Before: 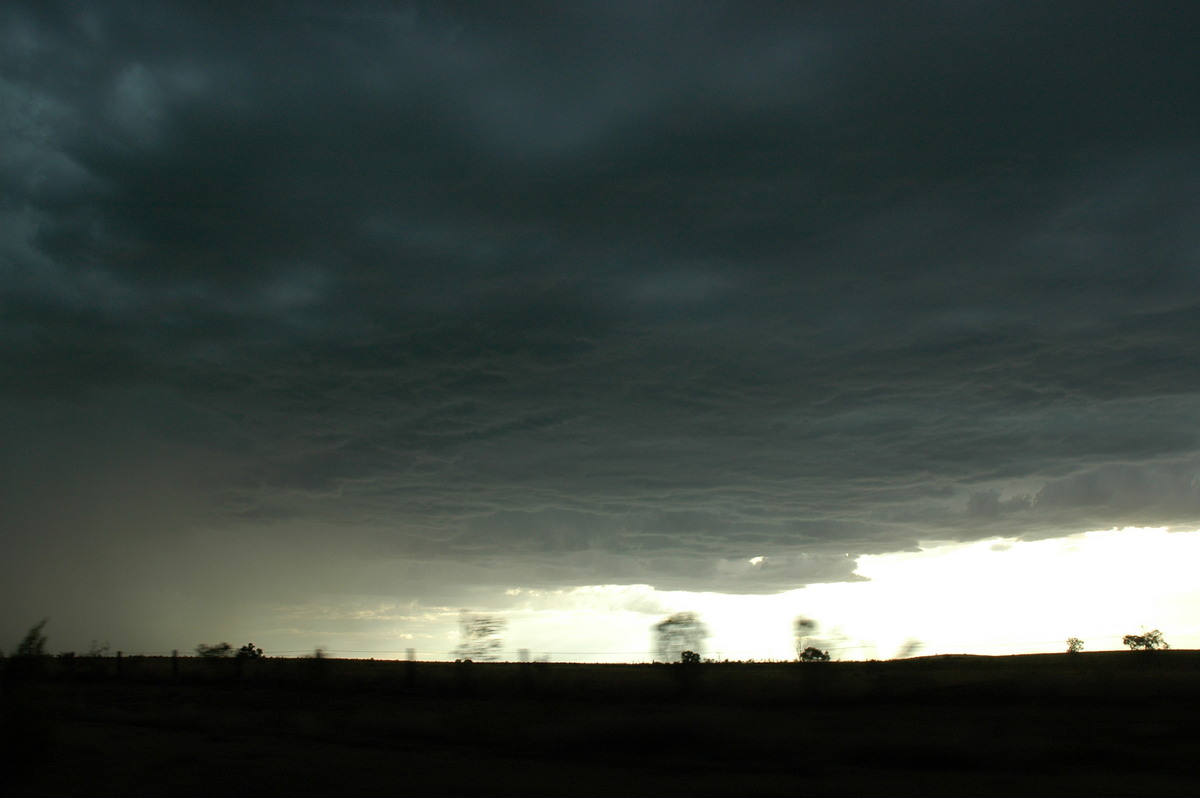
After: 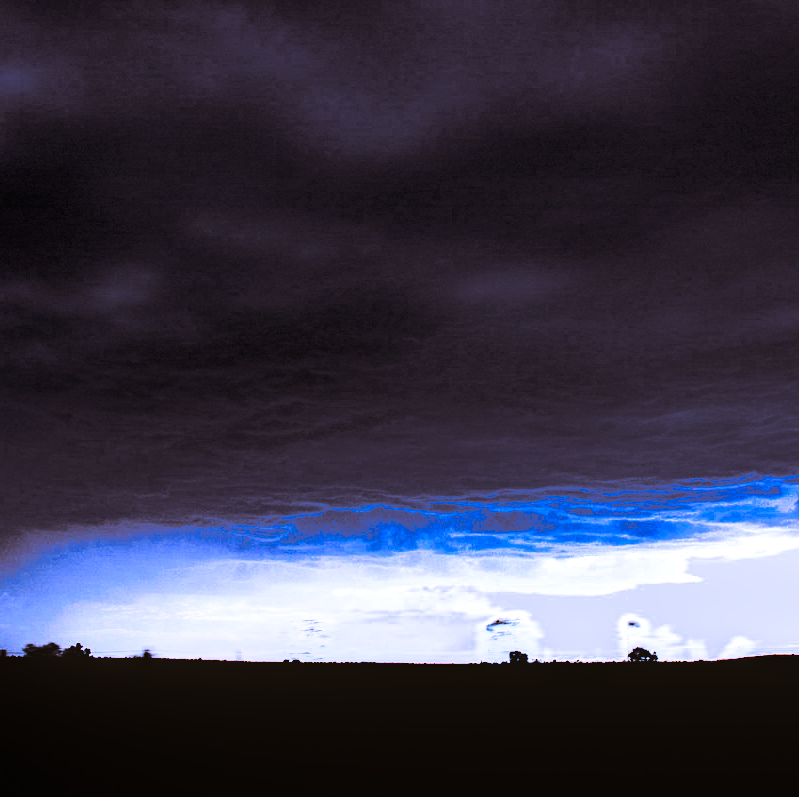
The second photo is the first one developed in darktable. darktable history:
crop and rotate: left 14.385%, right 18.948%
filmic rgb: black relative exposure -7.65 EV, white relative exposure 4.56 EV, hardness 3.61, color science v6 (2022)
contrast brightness saturation: contrast 0.77, brightness -1, saturation 1
local contrast: on, module defaults
split-toning: shadows › hue 32.4°, shadows › saturation 0.51, highlights › hue 180°, highlights › saturation 0, balance -60.17, compress 55.19%
color calibration: illuminant as shot in camera, x 0.358, y 0.373, temperature 4628.91 K
rgb curve: curves: ch0 [(0, 0) (0.21, 0.15) (0.24, 0.21) (0.5, 0.75) (0.75, 0.96) (0.89, 0.99) (1, 1)]; ch1 [(0, 0.02) (0.21, 0.13) (0.25, 0.2) (0.5, 0.67) (0.75, 0.9) (0.89, 0.97) (1, 1)]; ch2 [(0, 0.02) (0.21, 0.13) (0.25, 0.2) (0.5, 0.67) (0.75, 0.9) (0.89, 0.97) (1, 1)], compensate middle gray true
white balance: red 0.98, blue 1.61
